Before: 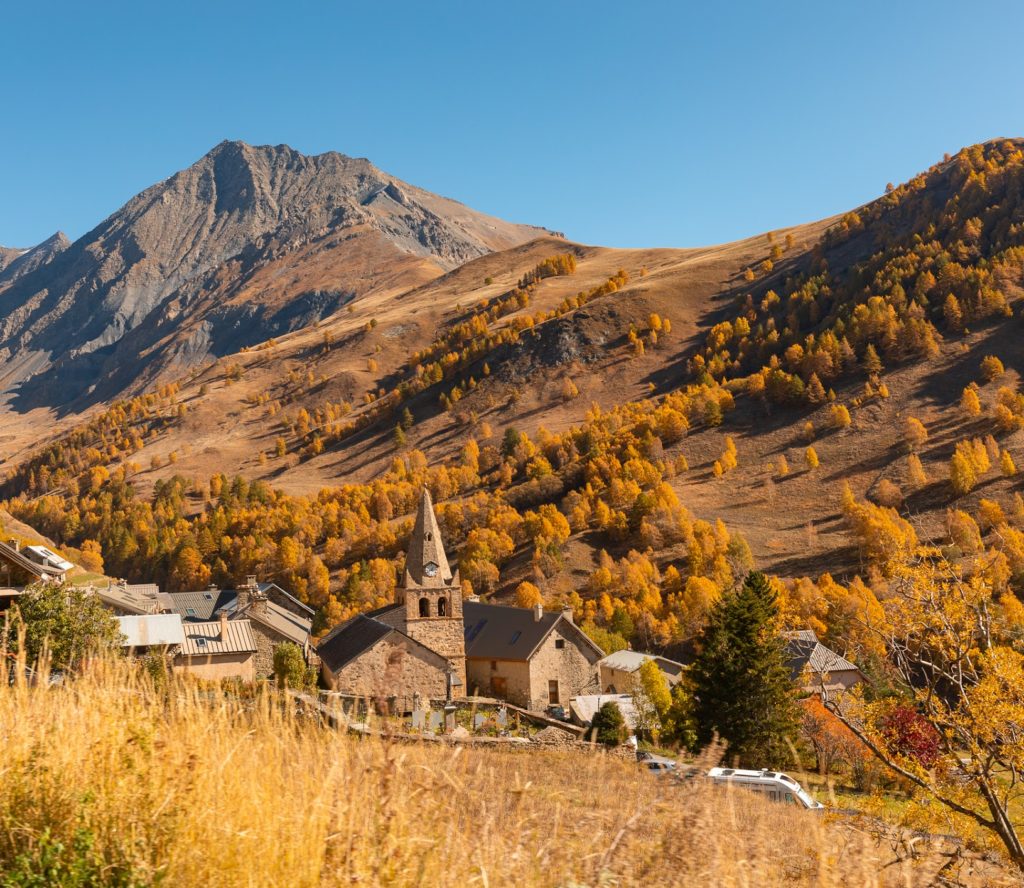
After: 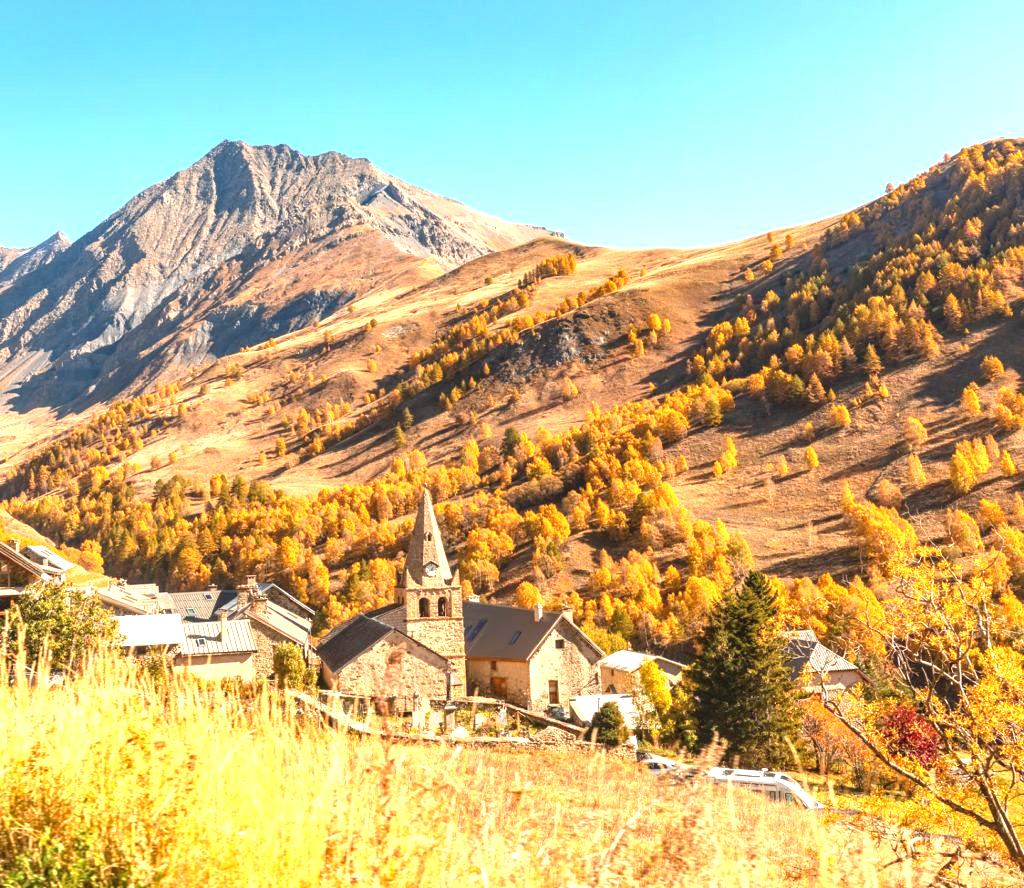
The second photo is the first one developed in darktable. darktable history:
white balance: red 1.009, blue 0.985
exposure: black level correction -0.002, exposure 1.35 EV, compensate highlight preservation false
local contrast: on, module defaults
